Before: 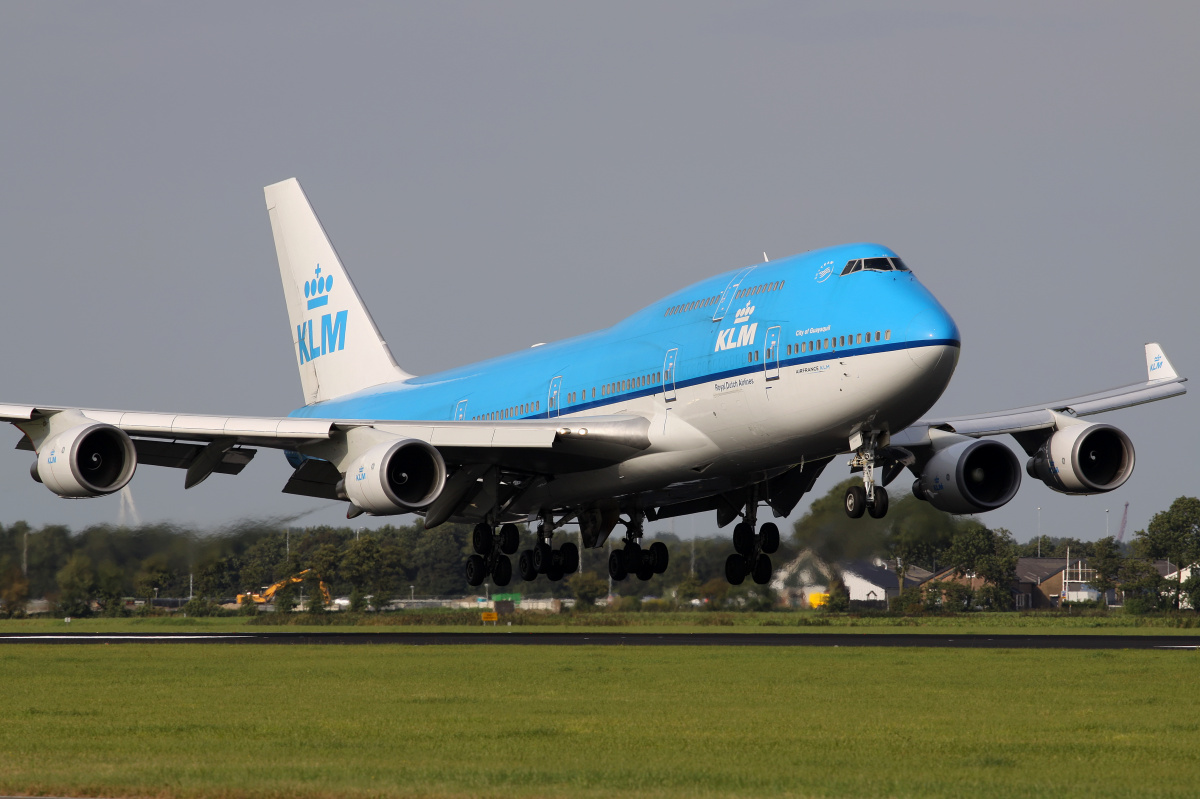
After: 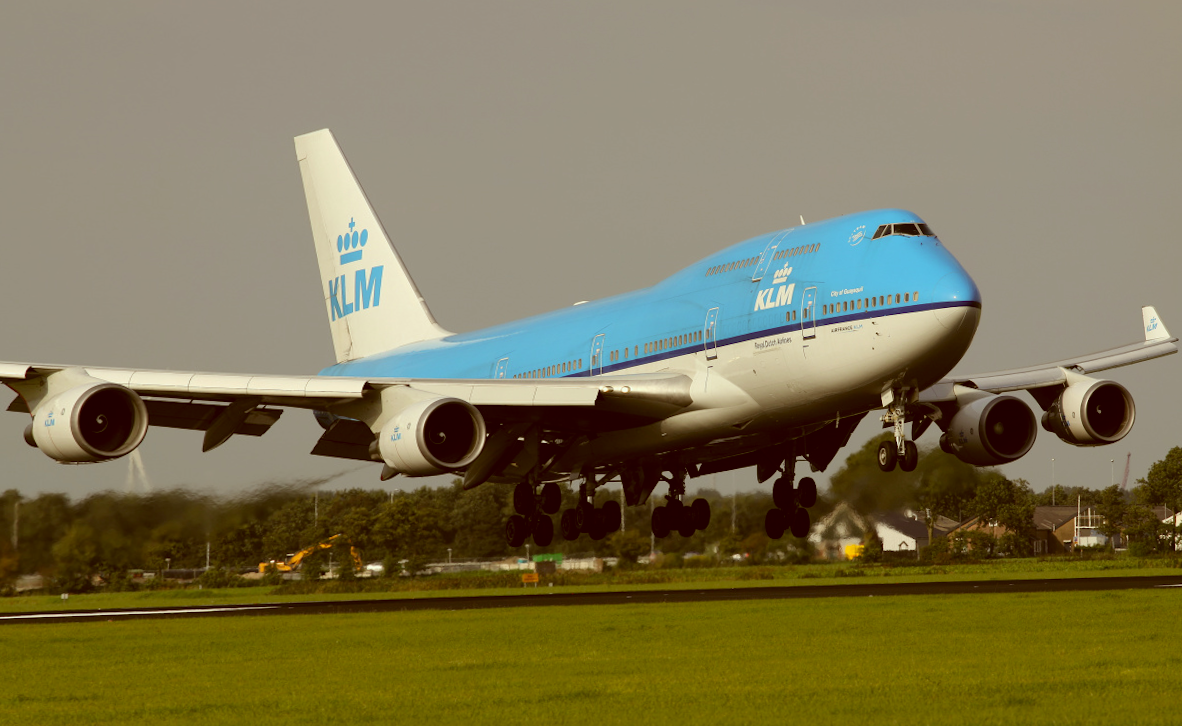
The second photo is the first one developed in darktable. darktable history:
rotate and perspective: rotation -0.013°, lens shift (vertical) -0.027, lens shift (horizontal) 0.178, crop left 0.016, crop right 0.989, crop top 0.082, crop bottom 0.918
color correction: highlights a* -5.94, highlights b* 9.48, shadows a* 10.12, shadows b* 23.94
